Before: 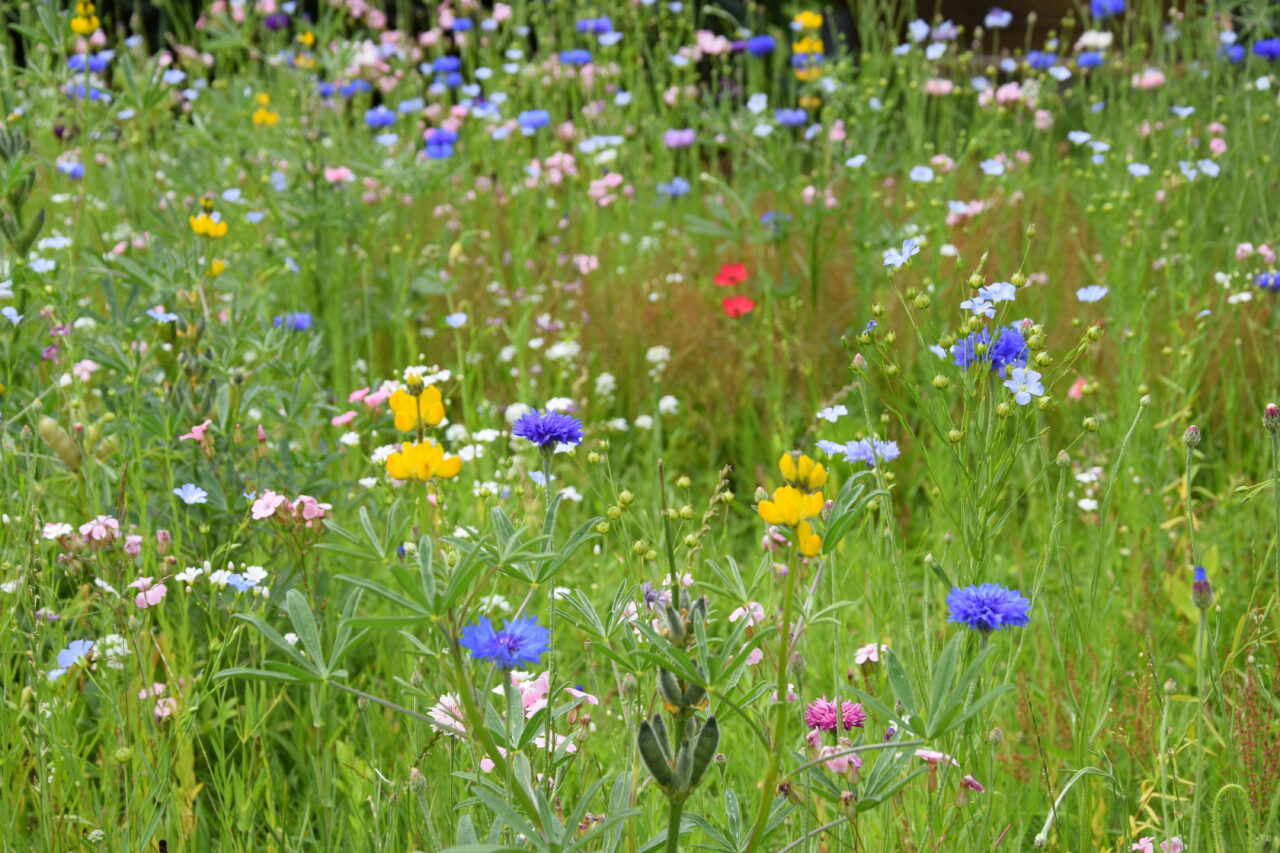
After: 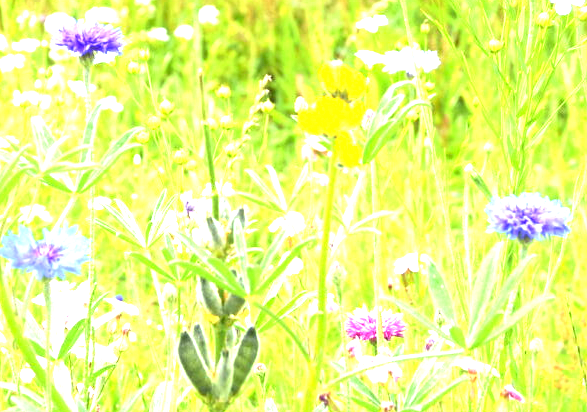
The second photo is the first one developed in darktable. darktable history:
crop: left 35.976%, top 45.819%, right 18.162%, bottom 5.807%
exposure: black level correction 0, exposure 2.327 EV, compensate exposure bias true, compensate highlight preservation false
